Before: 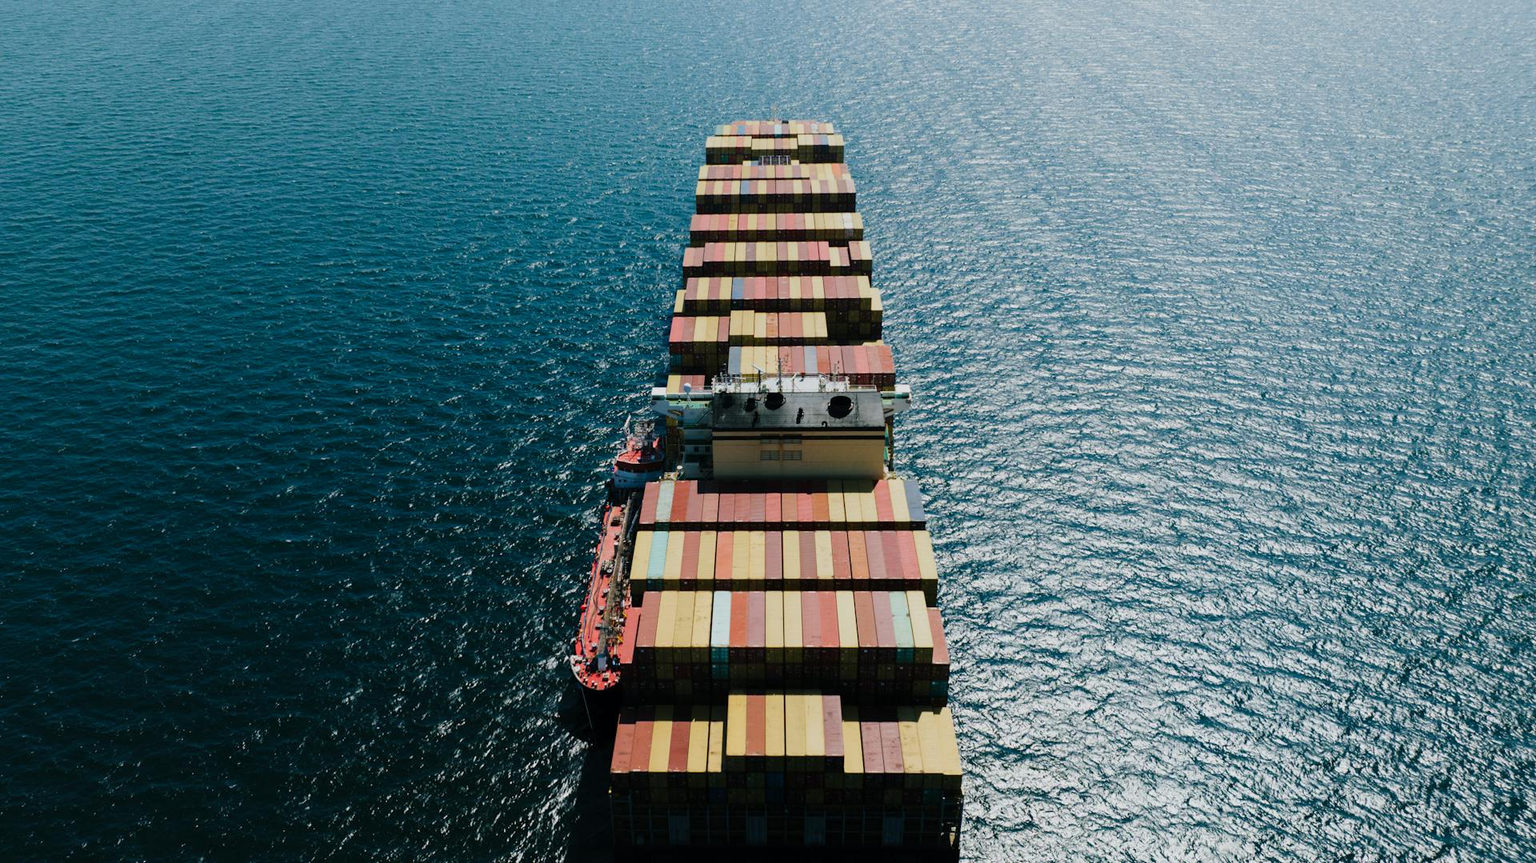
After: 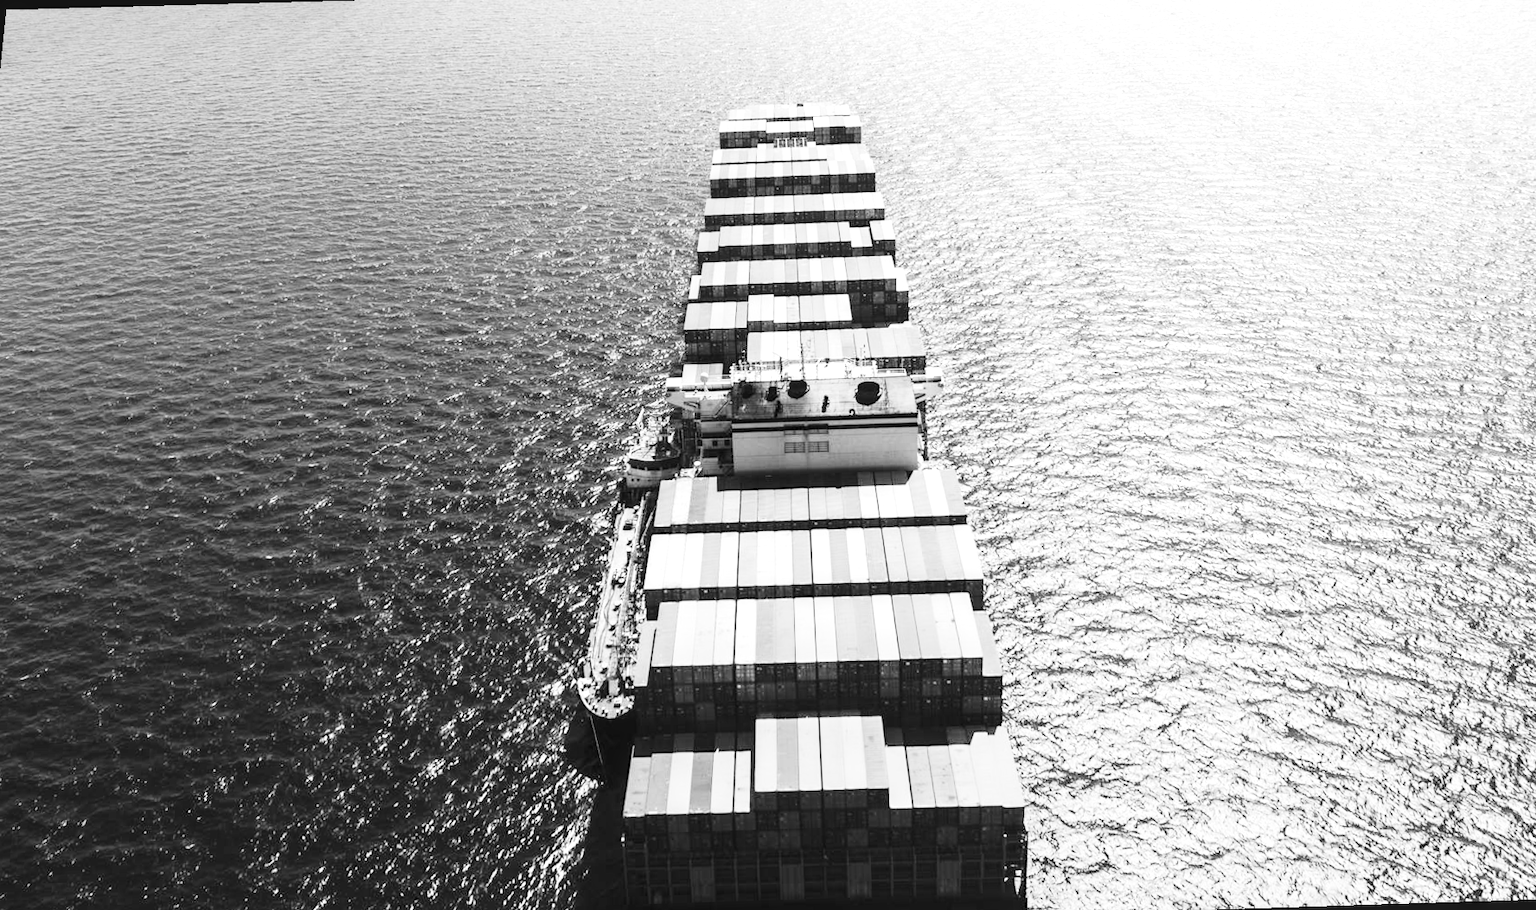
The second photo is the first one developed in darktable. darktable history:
base curve: curves: ch0 [(0, 0) (0.028, 0.03) (0.121, 0.232) (0.46, 0.748) (0.859, 0.968) (1, 1)], preserve colors none
exposure: black level correction 0, exposure 1.5 EV, compensate exposure bias true, compensate highlight preservation false
rotate and perspective: rotation -1.68°, lens shift (vertical) -0.146, crop left 0.049, crop right 0.912, crop top 0.032, crop bottom 0.96
monochrome: a 16.06, b 15.48, size 1
local contrast: on, module defaults
